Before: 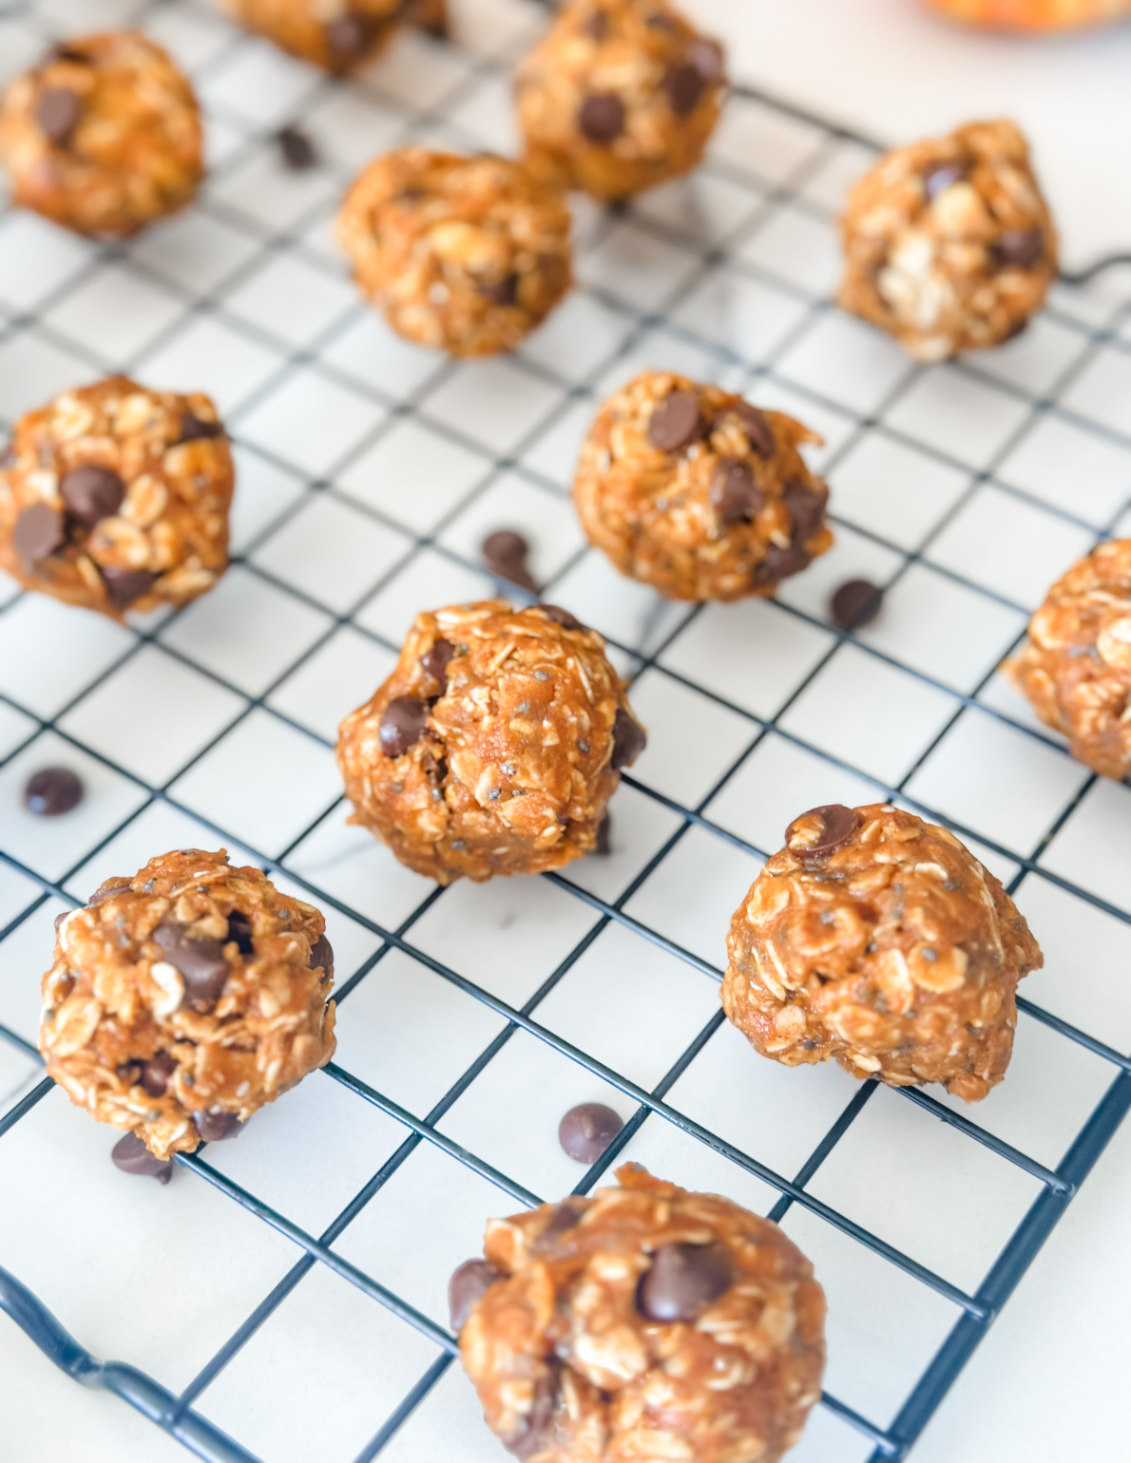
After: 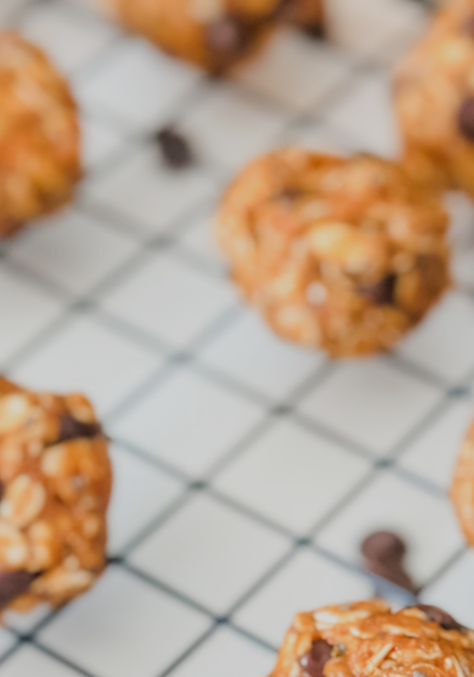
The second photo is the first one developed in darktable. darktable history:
crop and rotate: left 10.817%, top 0.062%, right 47.194%, bottom 53.626%
filmic rgb: black relative exposure -7.65 EV, white relative exposure 4.56 EV, hardness 3.61
